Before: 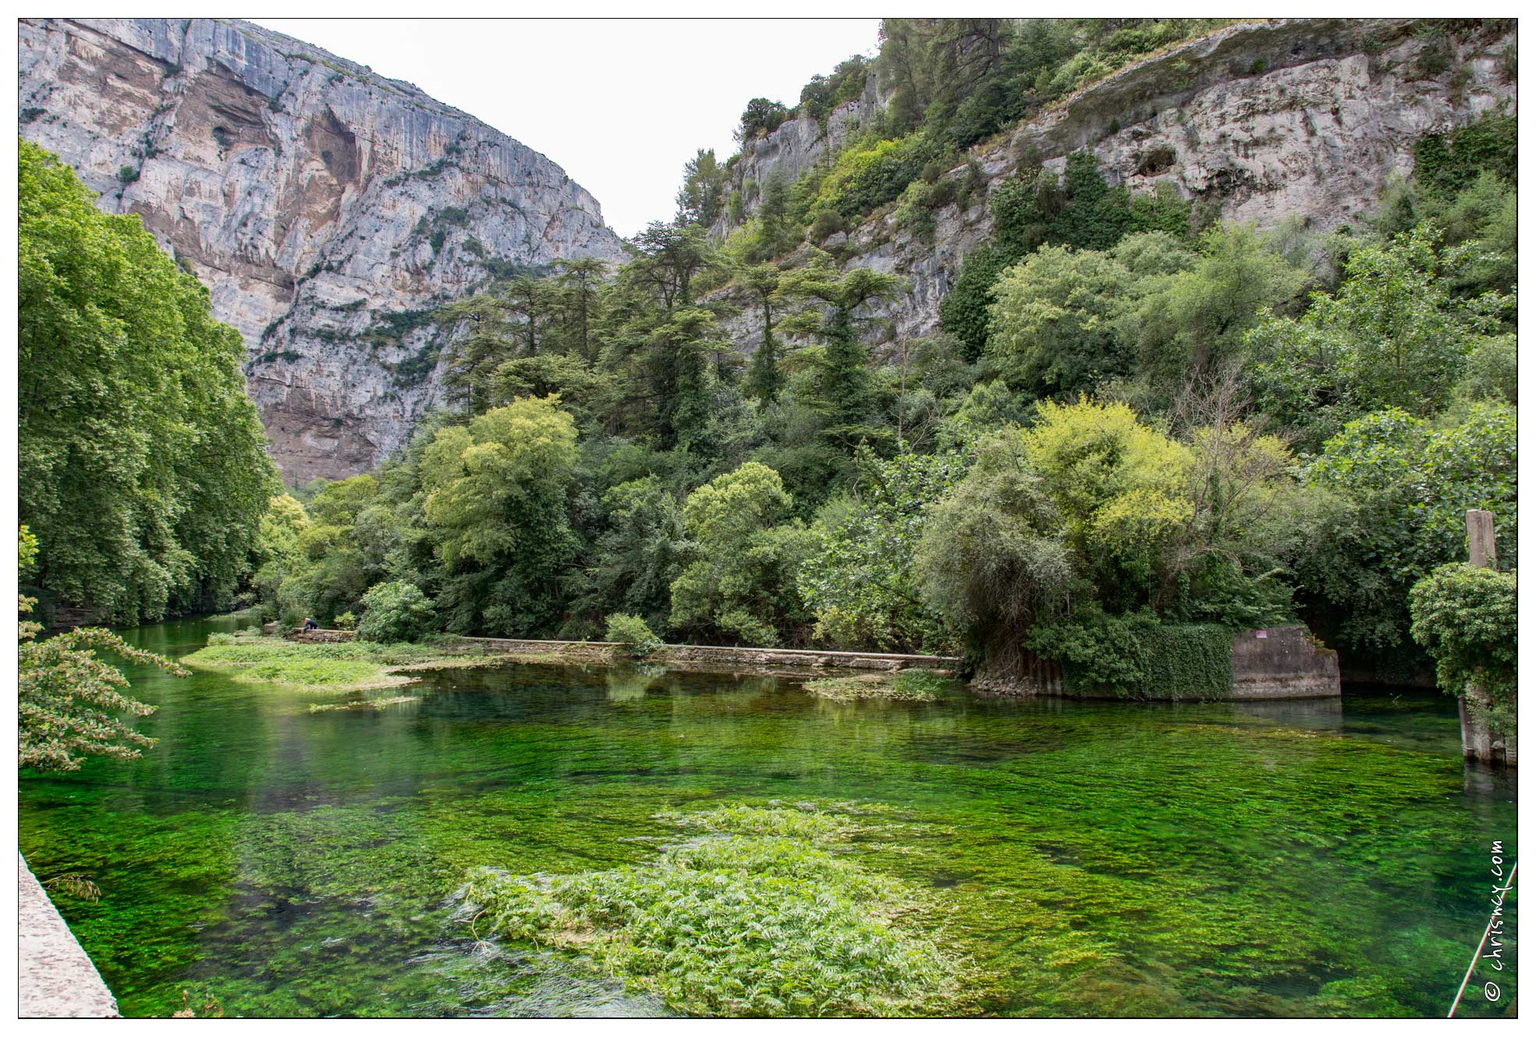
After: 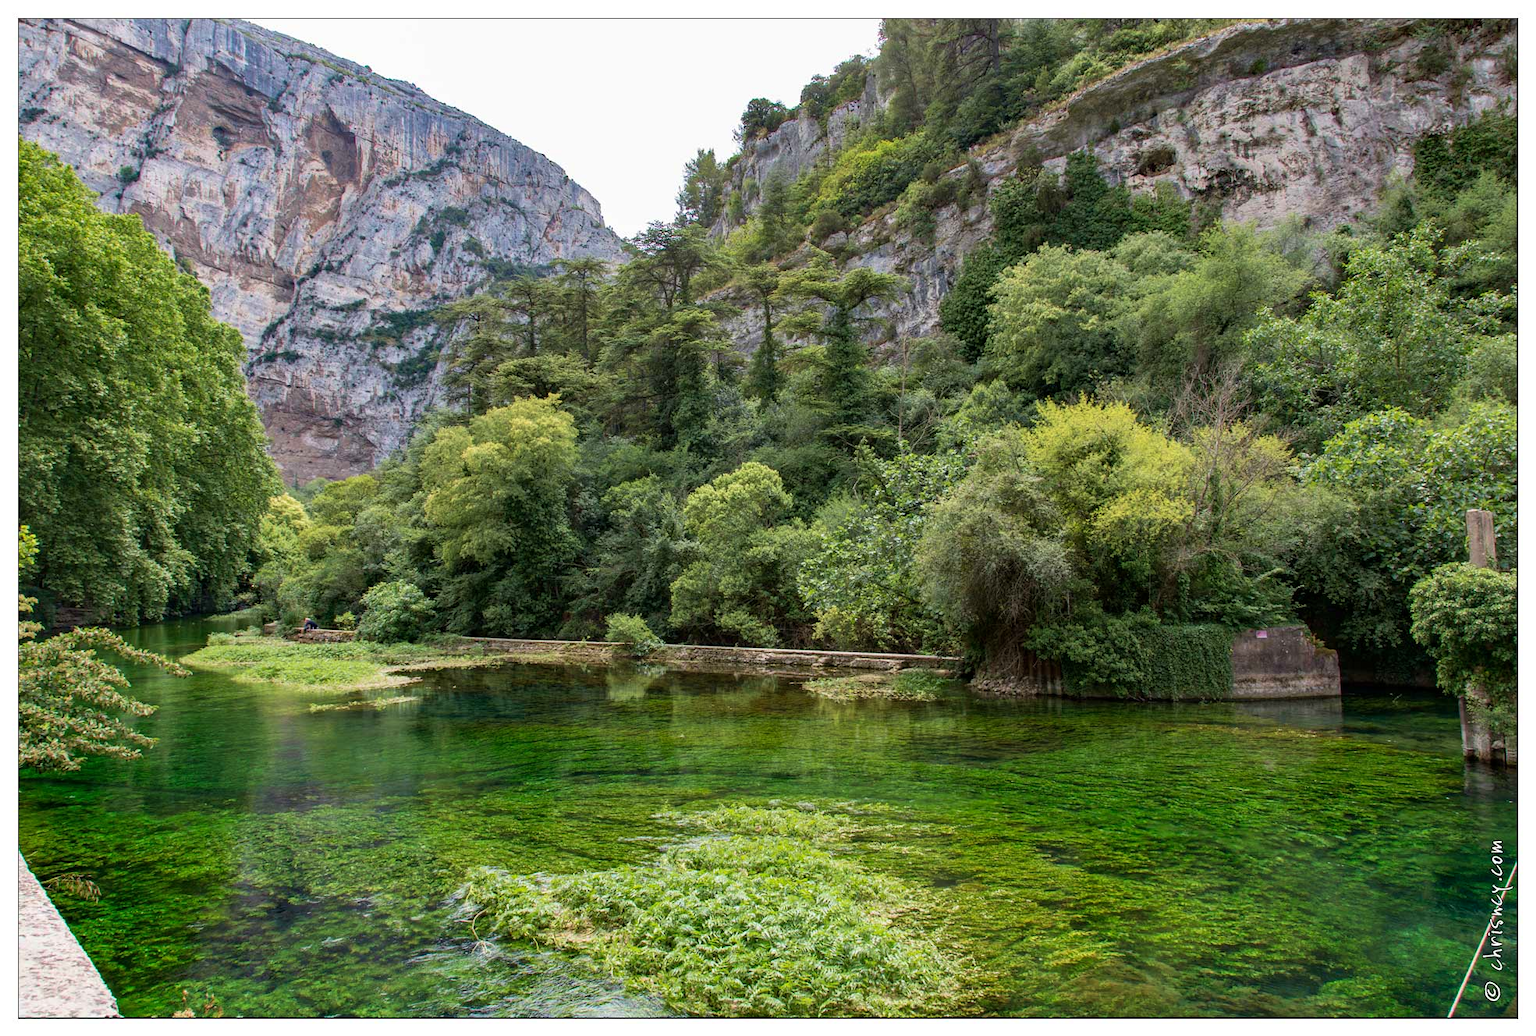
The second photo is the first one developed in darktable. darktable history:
base curve: curves: ch0 [(0, 0) (0.303, 0.277) (1, 1)]
velvia: on, module defaults
